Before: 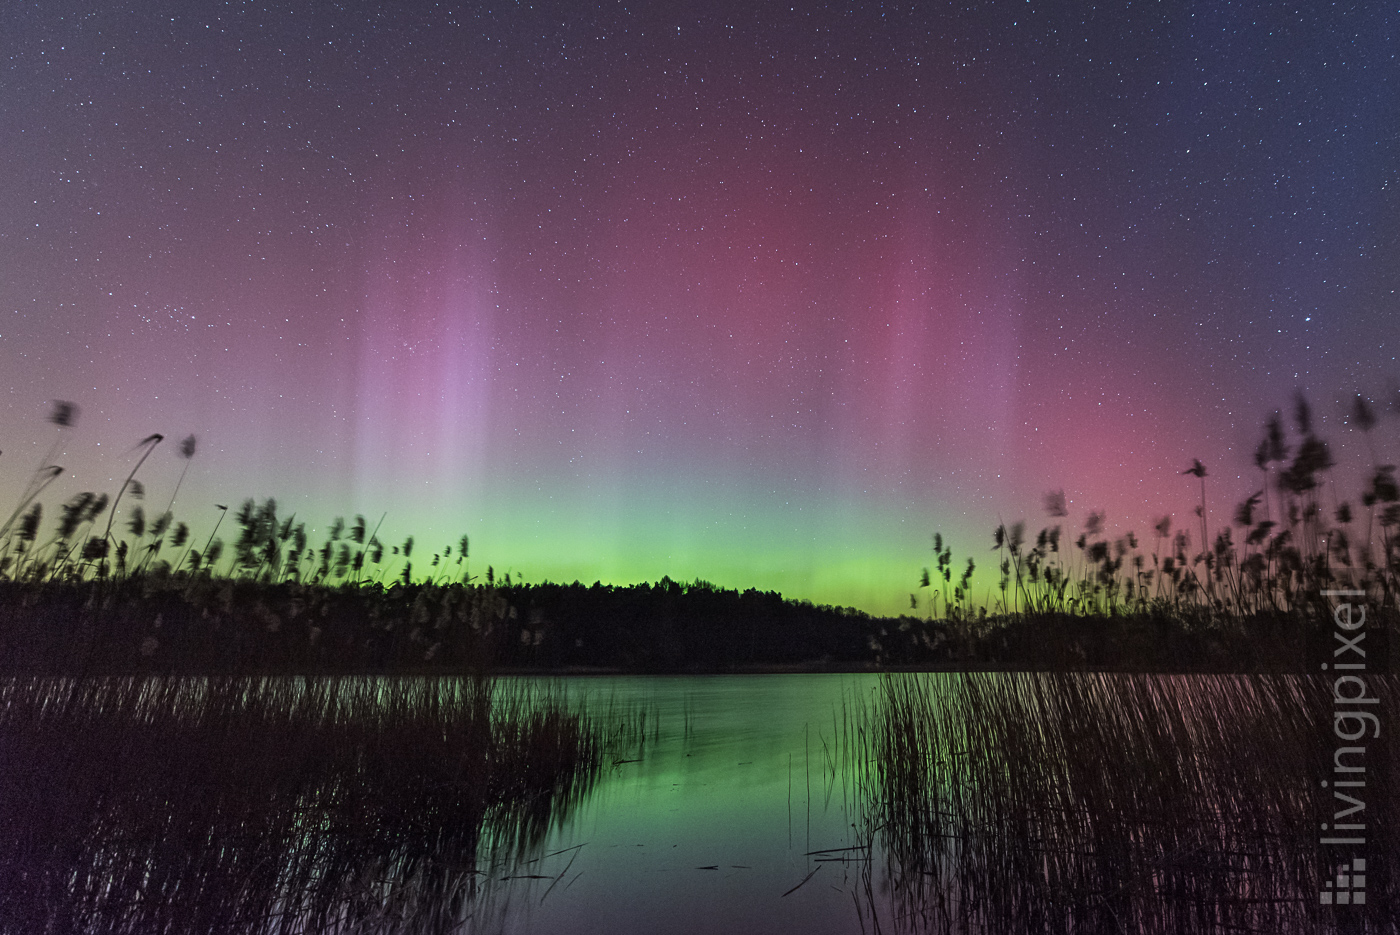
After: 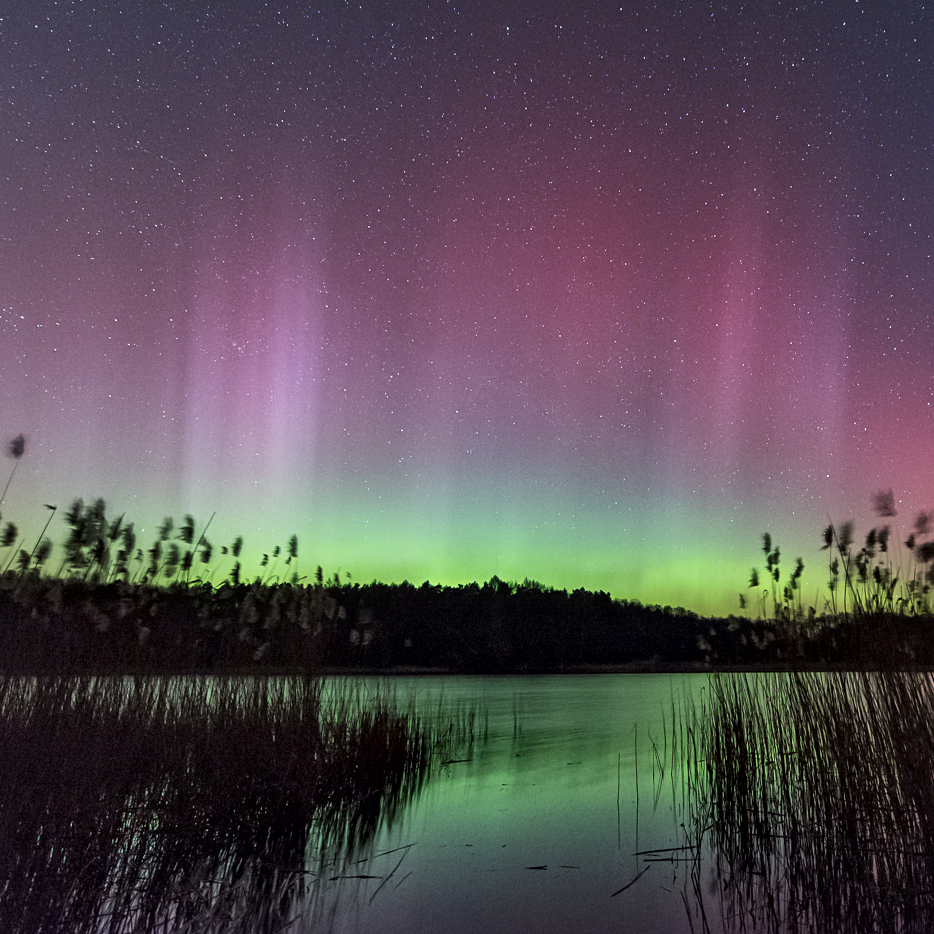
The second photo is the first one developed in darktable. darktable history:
crop and rotate: left 12.257%, right 20.959%
local contrast: mode bilateral grid, contrast 25, coarseness 47, detail 151%, midtone range 0.2
